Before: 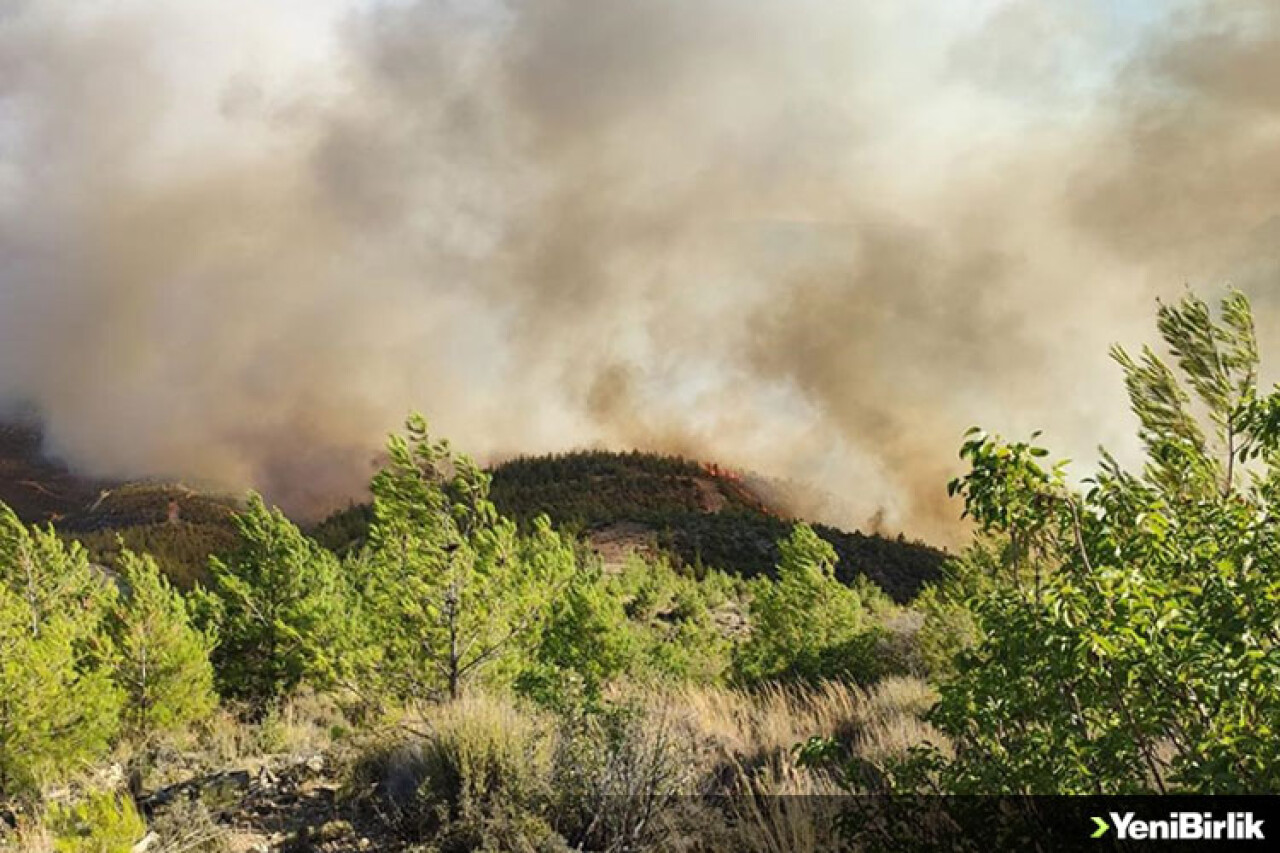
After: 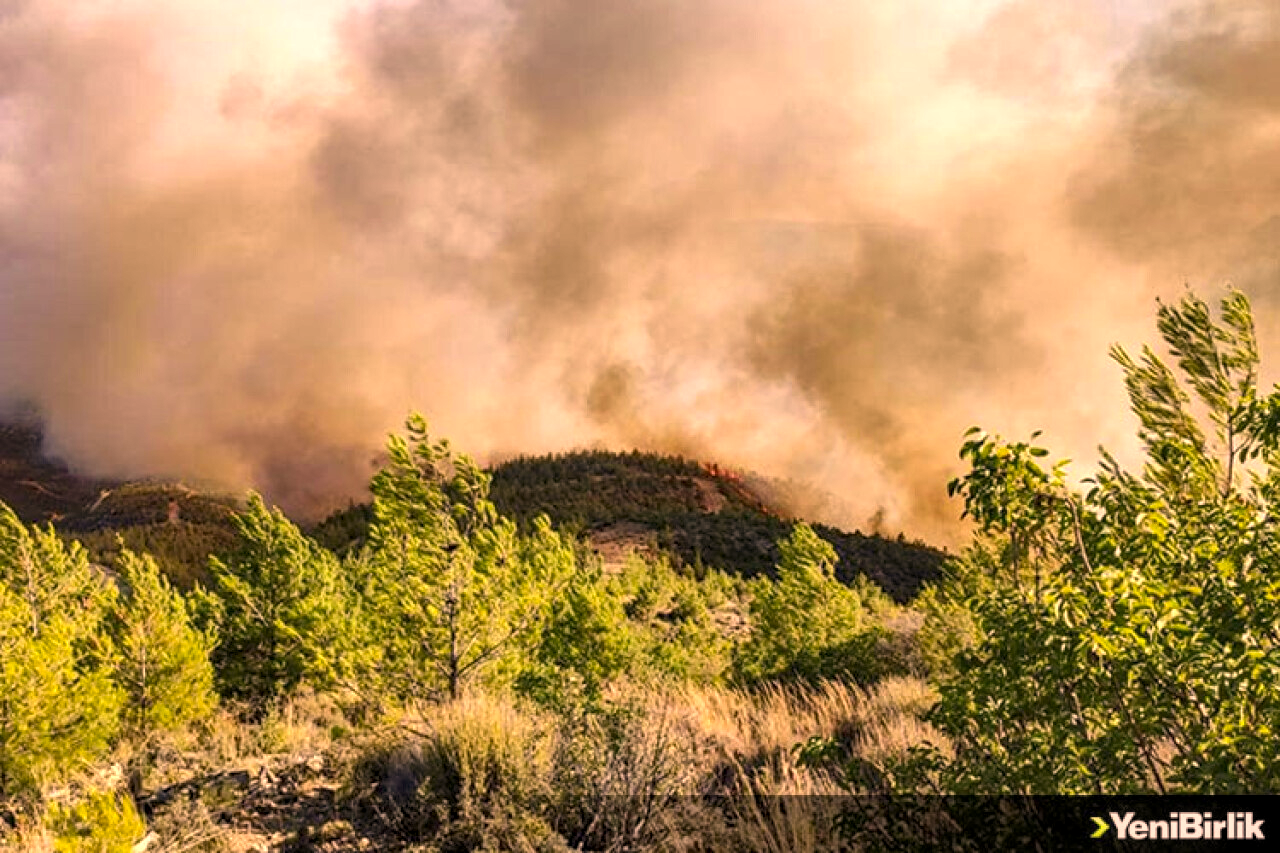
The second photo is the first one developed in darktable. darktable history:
haze removal: compatibility mode true, adaptive false
exposure: exposure 0.203 EV, compensate exposure bias true, compensate highlight preservation false
local contrast: detail 130%
color correction: highlights a* 21.02, highlights b* 19.93
